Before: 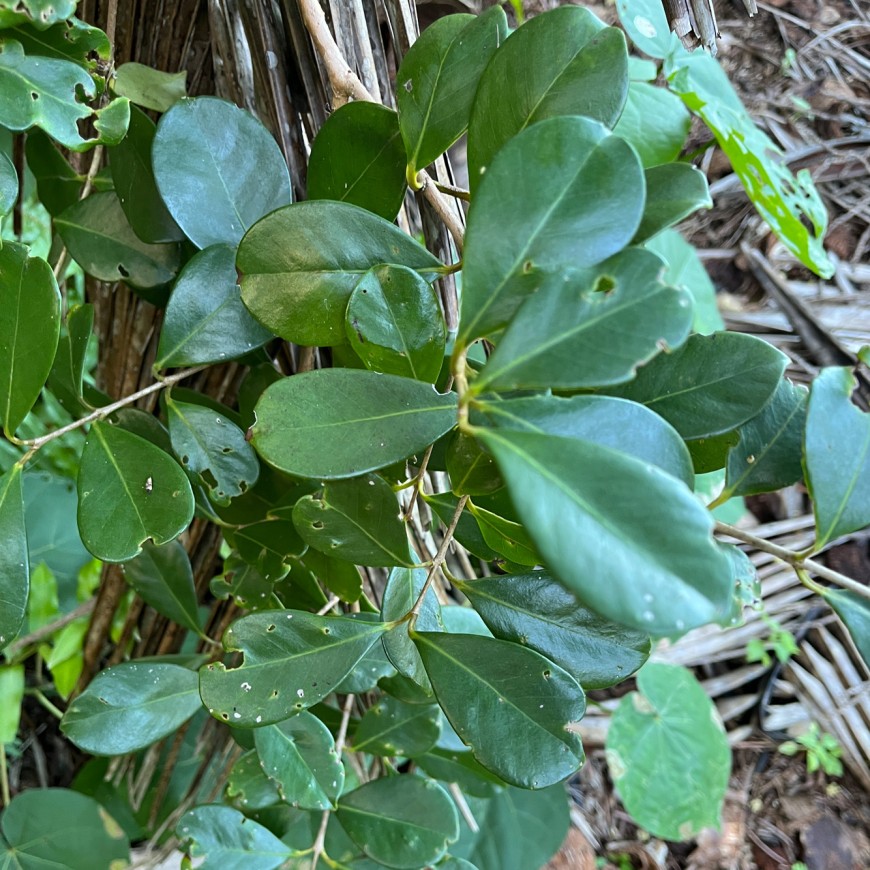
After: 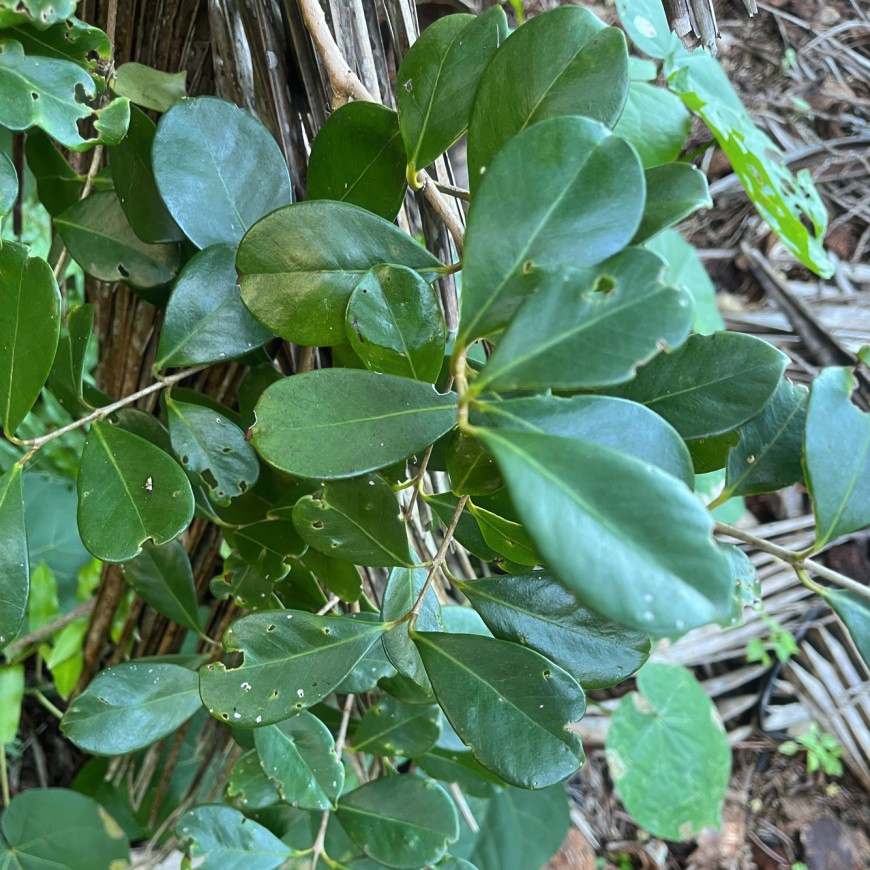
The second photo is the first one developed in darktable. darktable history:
haze removal: strength -0.05
